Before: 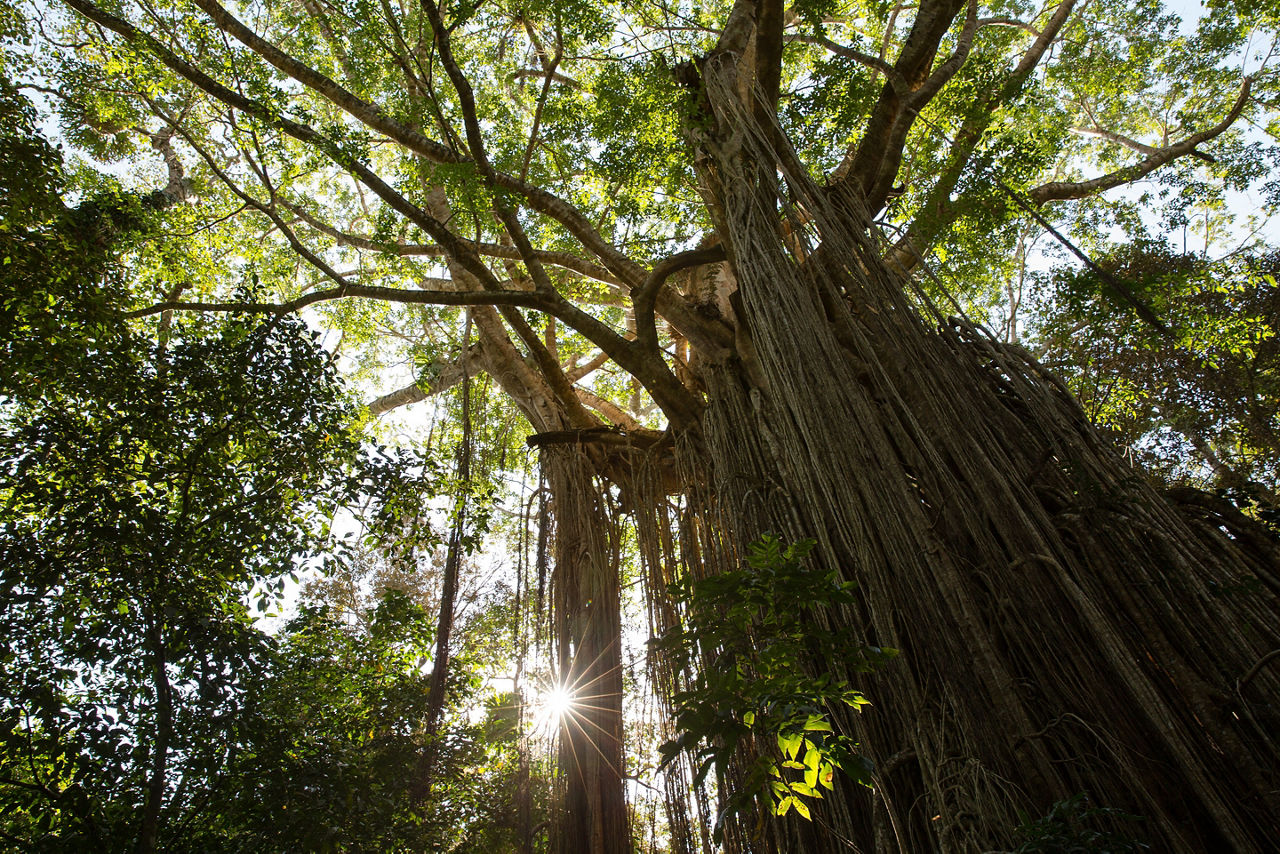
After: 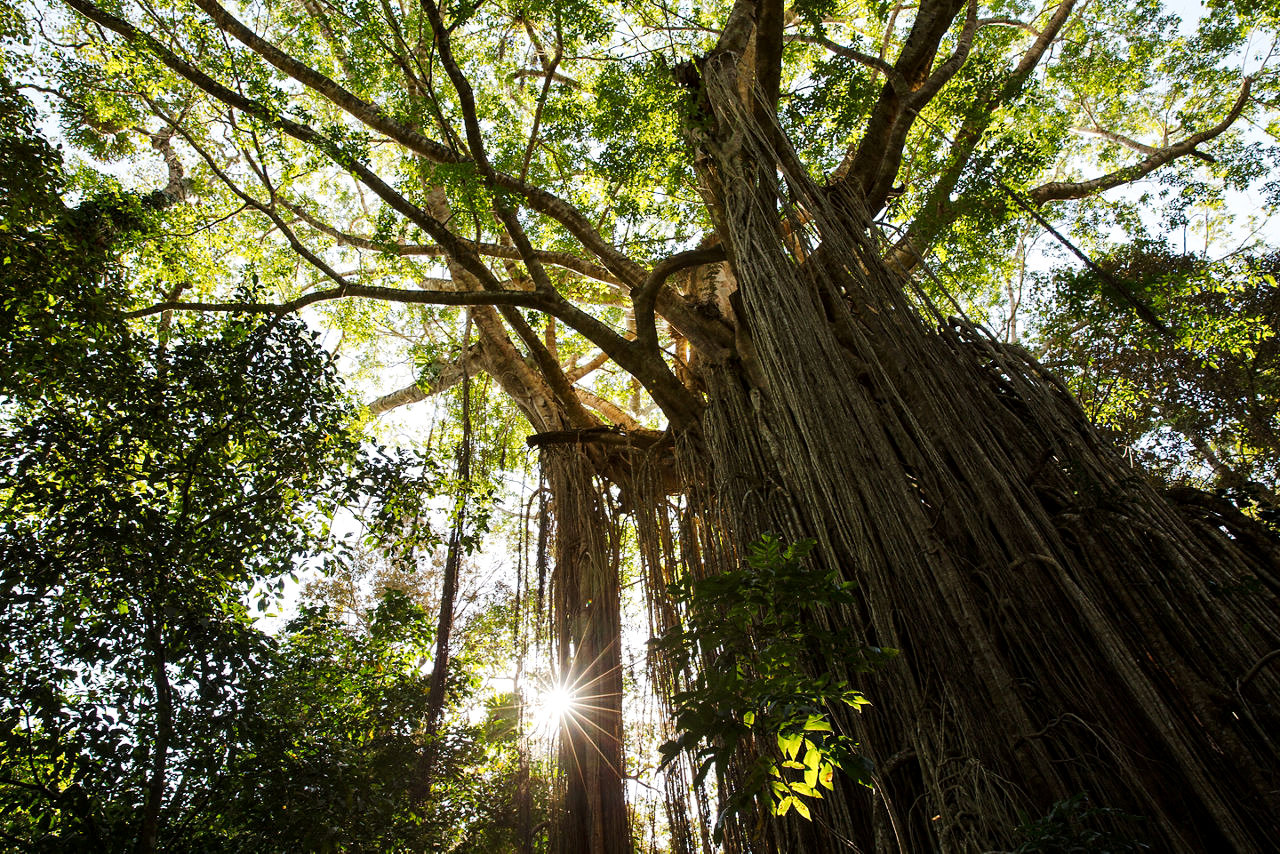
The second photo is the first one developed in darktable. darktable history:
local contrast: highlights 105%, shadows 102%, detail 119%, midtone range 0.2
tone curve: curves: ch0 [(0, 0) (0.071, 0.06) (0.253, 0.242) (0.437, 0.498) (0.55, 0.644) (0.657, 0.749) (0.823, 0.876) (1, 0.99)]; ch1 [(0, 0) (0.346, 0.307) (0.408, 0.369) (0.453, 0.457) (0.476, 0.489) (0.502, 0.493) (0.521, 0.515) (0.537, 0.531) (0.612, 0.641) (0.676, 0.728) (1, 1)]; ch2 [(0, 0) (0.346, 0.34) (0.434, 0.46) (0.485, 0.494) (0.5, 0.494) (0.511, 0.504) (0.537, 0.551) (0.579, 0.599) (0.625, 0.686) (1, 1)], preserve colors none
